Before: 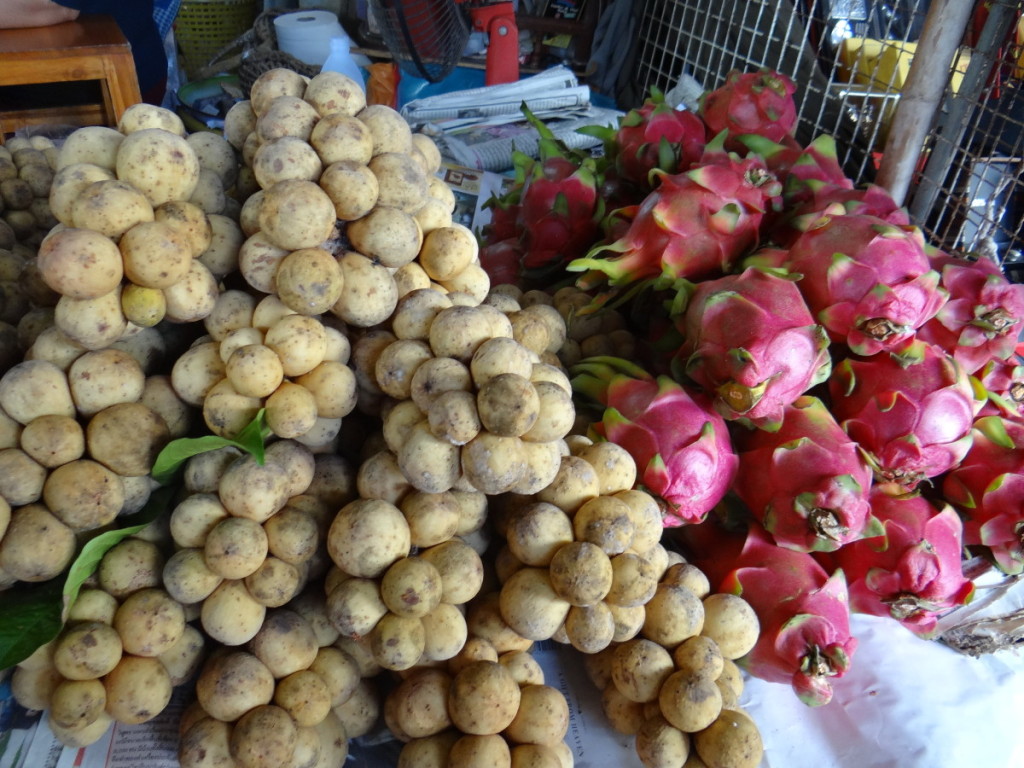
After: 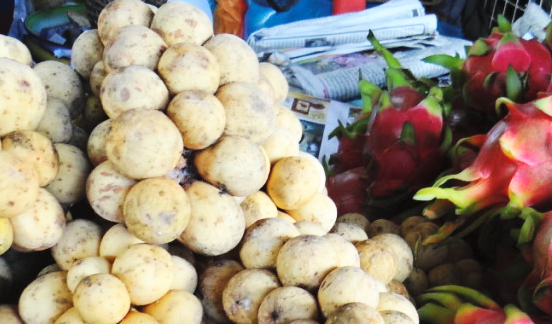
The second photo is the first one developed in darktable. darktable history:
base curve: curves: ch0 [(0, 0) (0.032, 0.025) (0.121, 0.166) (0.206, 0.329) (0.605, 0.79) (1, 1)], preserve colors none
crop: left 14.955%, top 9.311%, right 31.121%, bottom 48.239%
contrast brightness saturation: contrast 0.14, brightness 0.213
